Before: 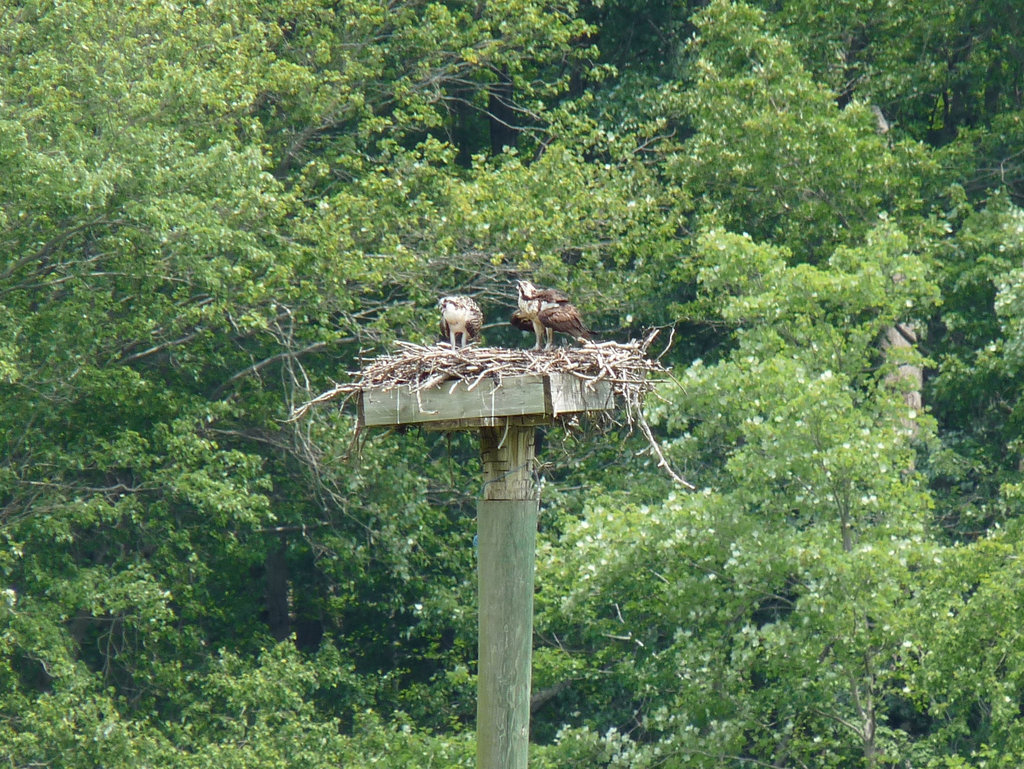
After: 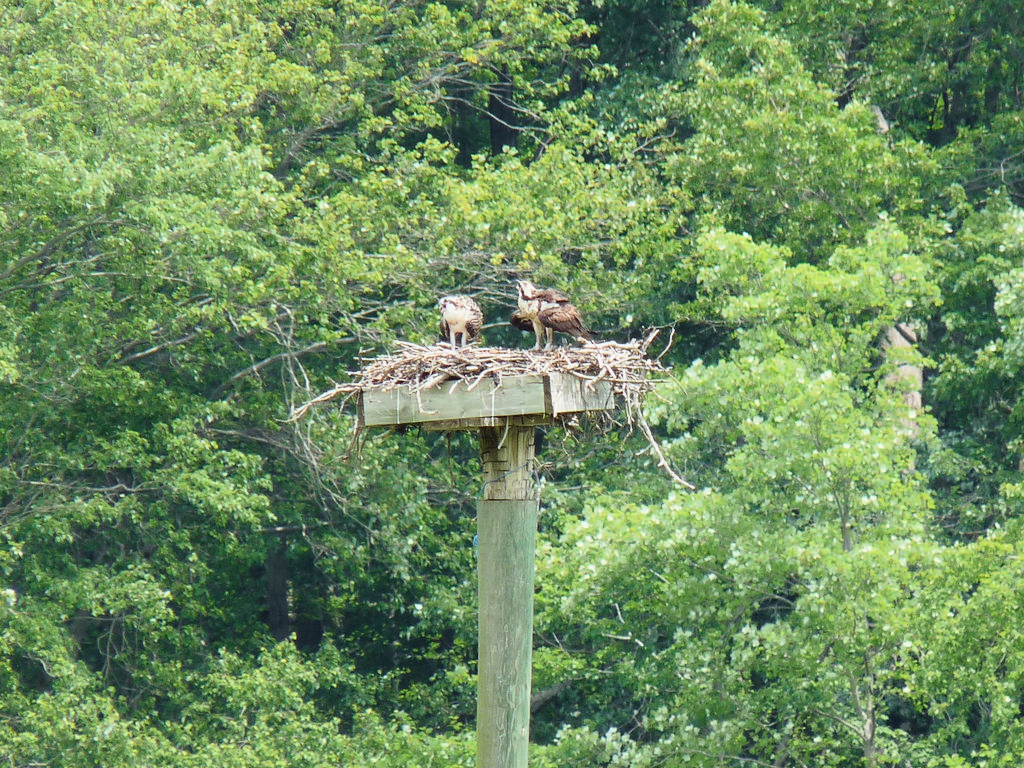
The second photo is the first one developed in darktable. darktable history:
crop: bottom 0.055%
contrast brightness saturation: saturation -0.065
color correction: highlights b* -0.048, saturation 1.08
tone curve: curves: ch0 [(0, 0.012) (0.144, 0.137) (0.326, 0.386) (0.489, 0.573) (0.656, 0.763) (0.849, 0.902) (1, 0.974)]; ch1 [(0, 0) (0.366, 0.367) (0.475, 0.453) (0.494, 0.493) (0.504, 0.497) (0.544, 0.579) (0.562, 0.619) (0.622, 0.694) (1, 1)]; ch2 [(0, 0) (0.333, 0.346) (0.375, 0.375) (0.424, 0.43) (0.476, 0.492) (0.502, 0.503) (0.533, 0.541) (0.572, 0.615) (0.605, 0.656) (0.641, 0.709) (1, 1)], color space Lab, linked channels, preserve colors none
